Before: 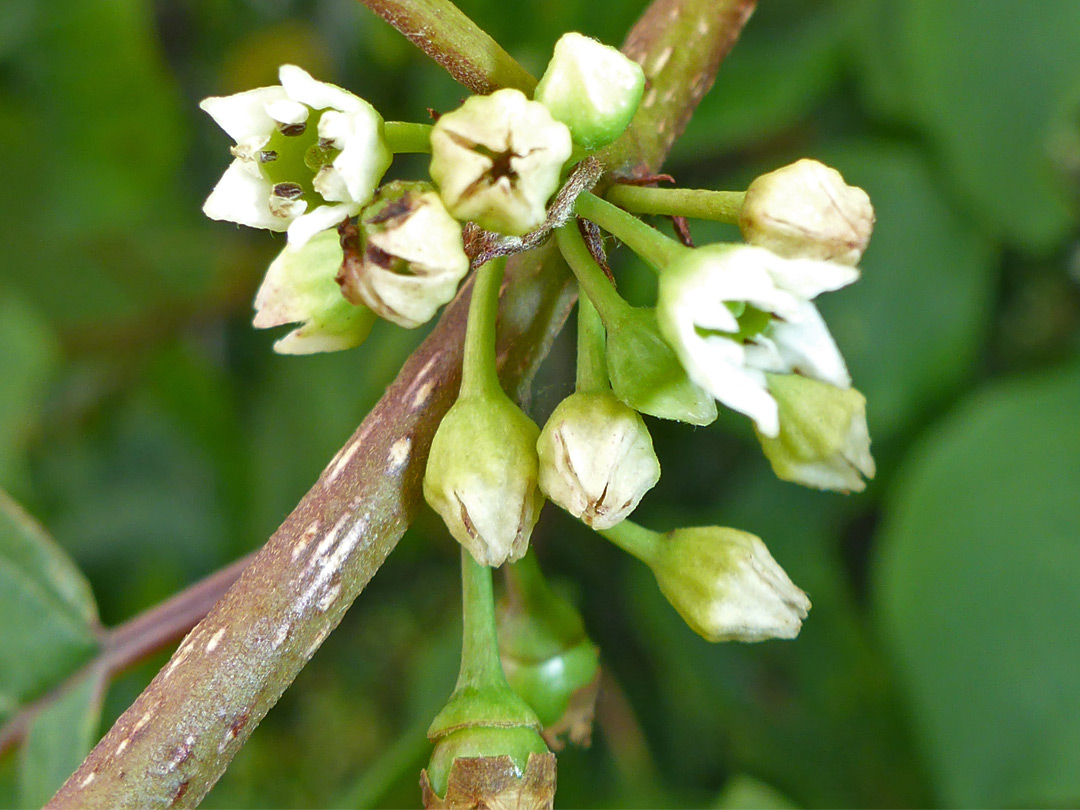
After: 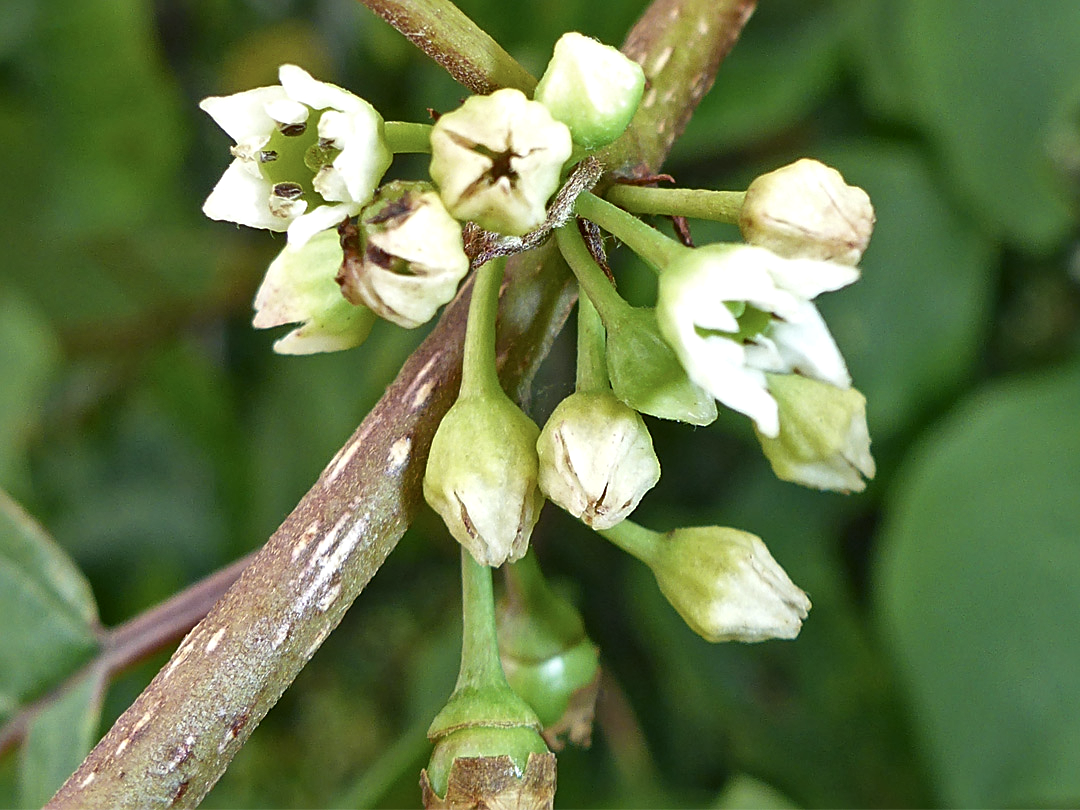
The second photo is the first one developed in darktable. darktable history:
sharpen: radius 2.144, amount 0.383, threshold 0.187
contrast brightness saturation: contrast 0.109, saturation -0.165
local contrast: mode bilateral grid, contrast 20, coarseness 49, detail 132%, midtone range 0.2
